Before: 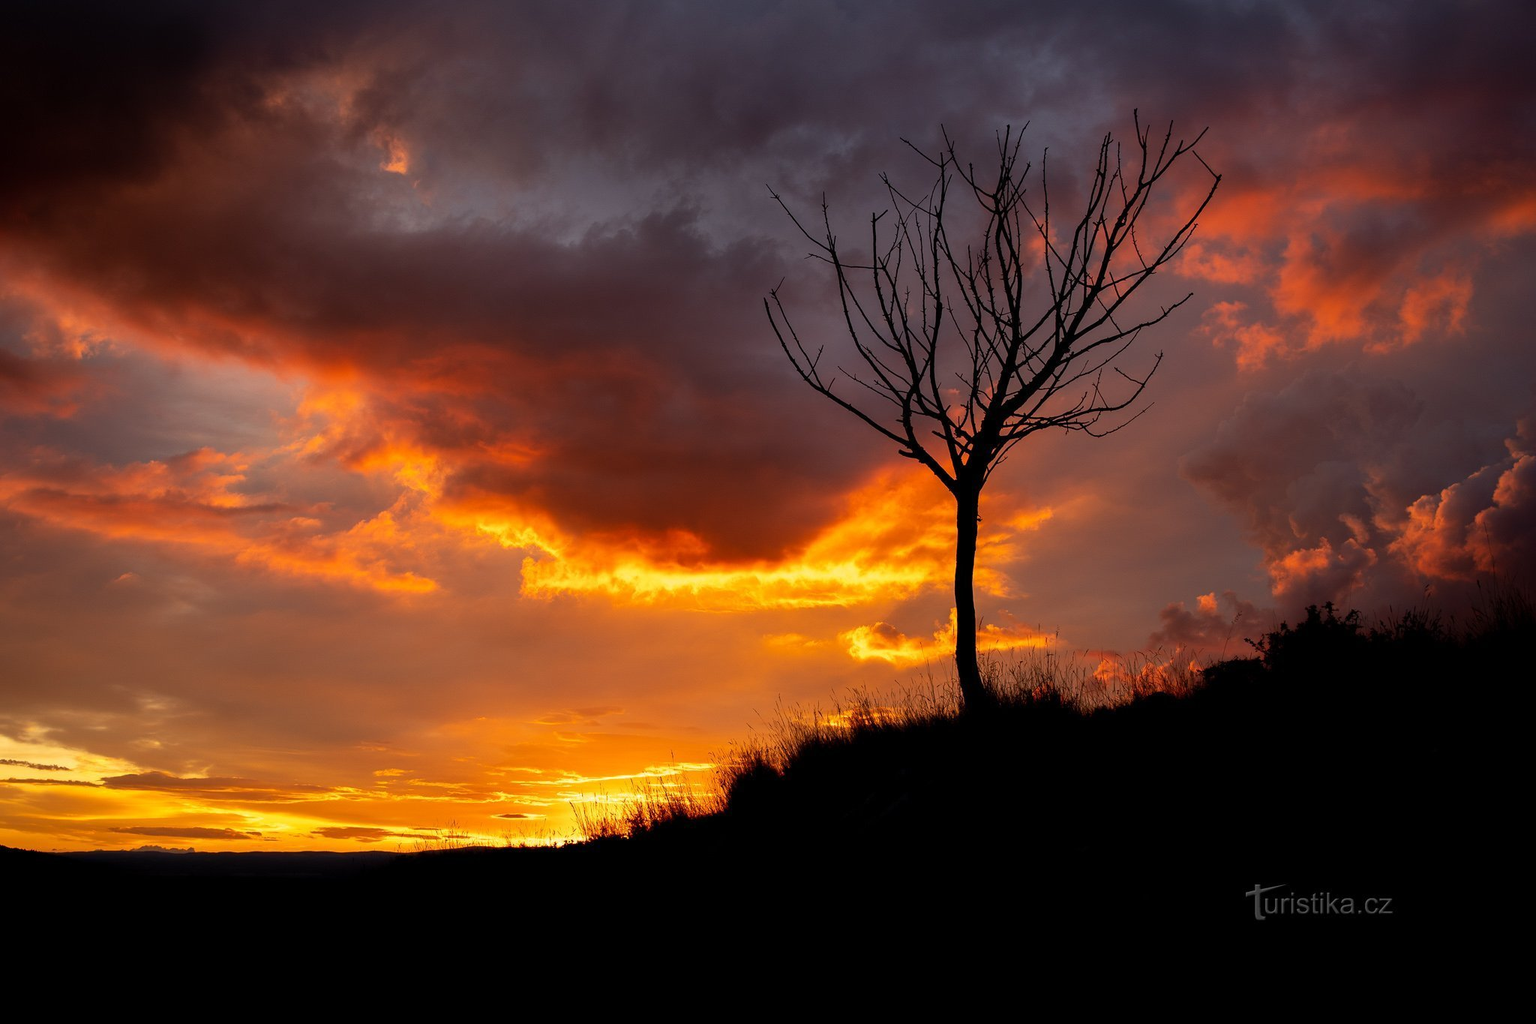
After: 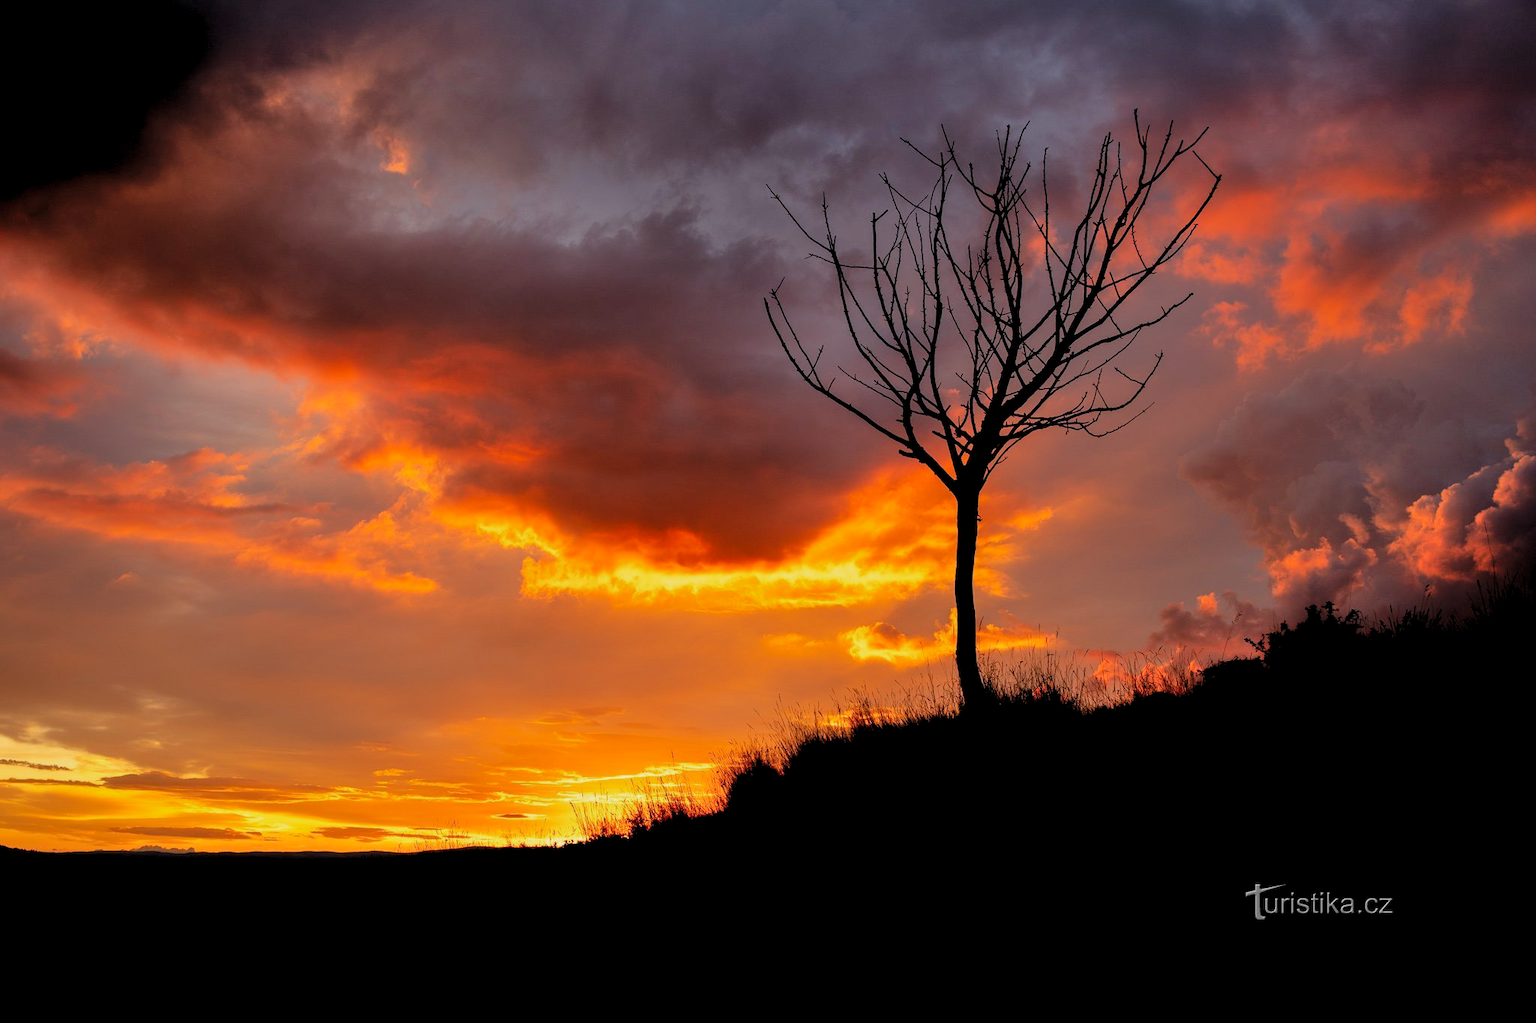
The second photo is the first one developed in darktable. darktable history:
shadows and highlights: shadows 43.71, white point adjustment -1.46, soften with gaussian
tone curve: curves: ch0 [(0.047, 0) (0.292, 0.352) (0.657, 0.678) (1, 0.958)], color space Lab, linked channels, preserve colors none
